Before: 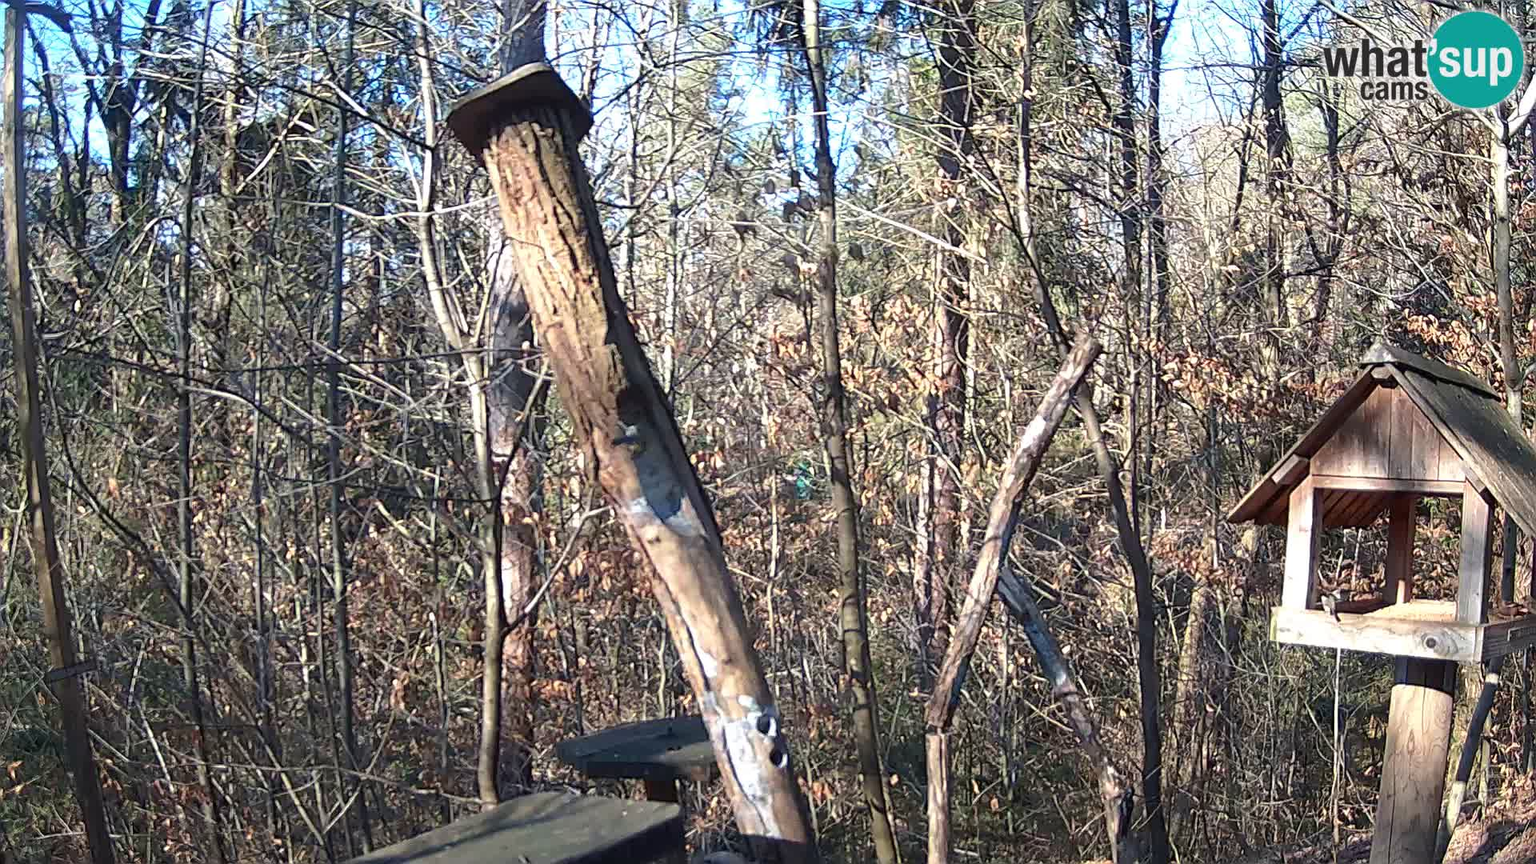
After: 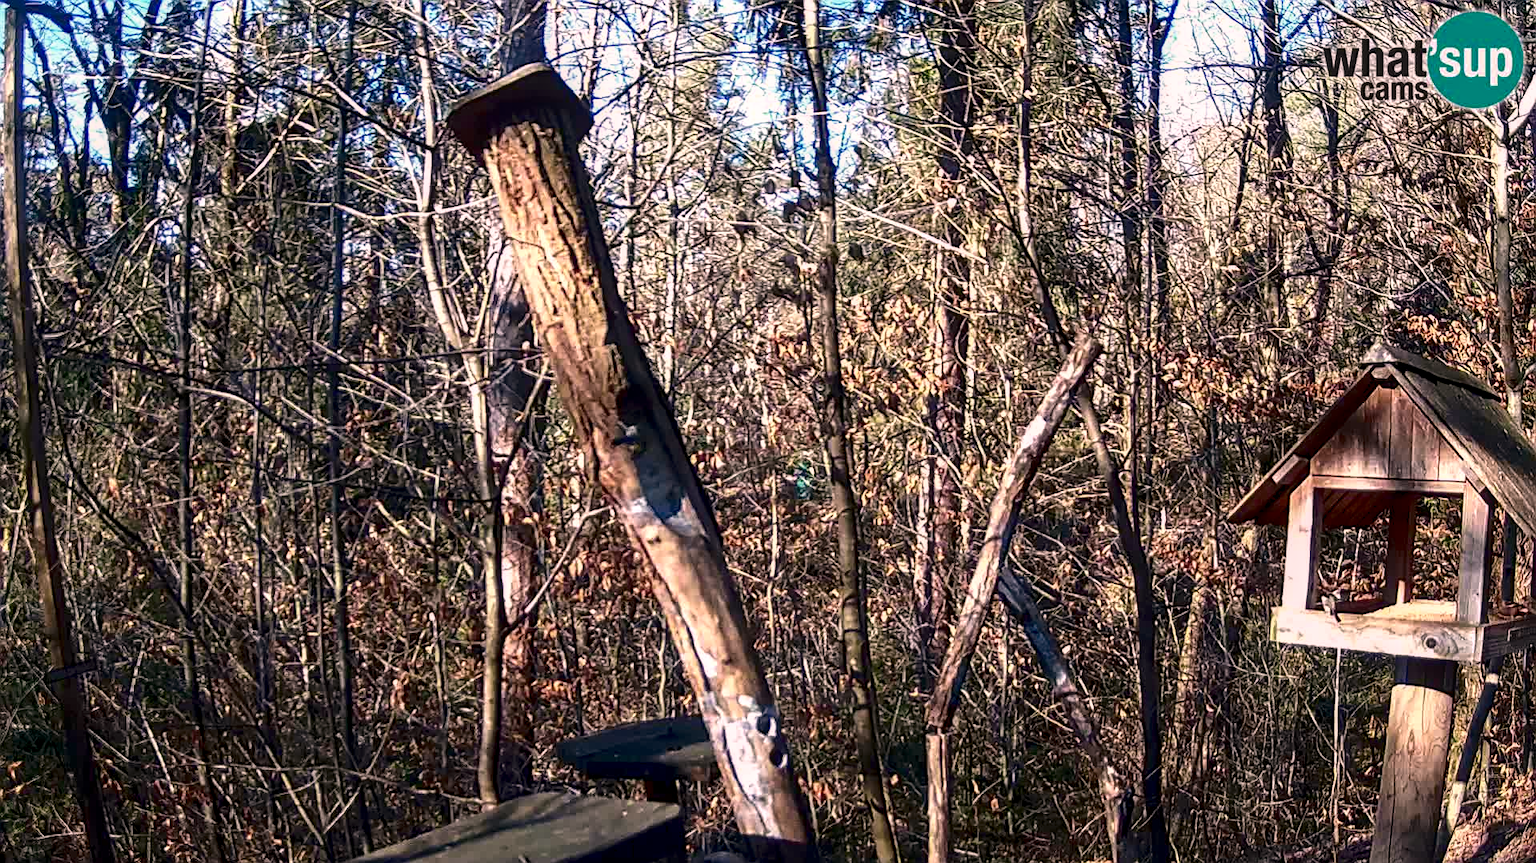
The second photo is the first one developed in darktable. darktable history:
contrast brightness saturation: contrast 0.13, brightness -0.22, saturation 0.141
exposure: black level correction 0.005, exposure 0.017 EV, compensate highlight preservation false
crop: bottom 0.052%
local contrast: detail 130%
color correction: highlights a* 12.29, highlights b* 5.36
